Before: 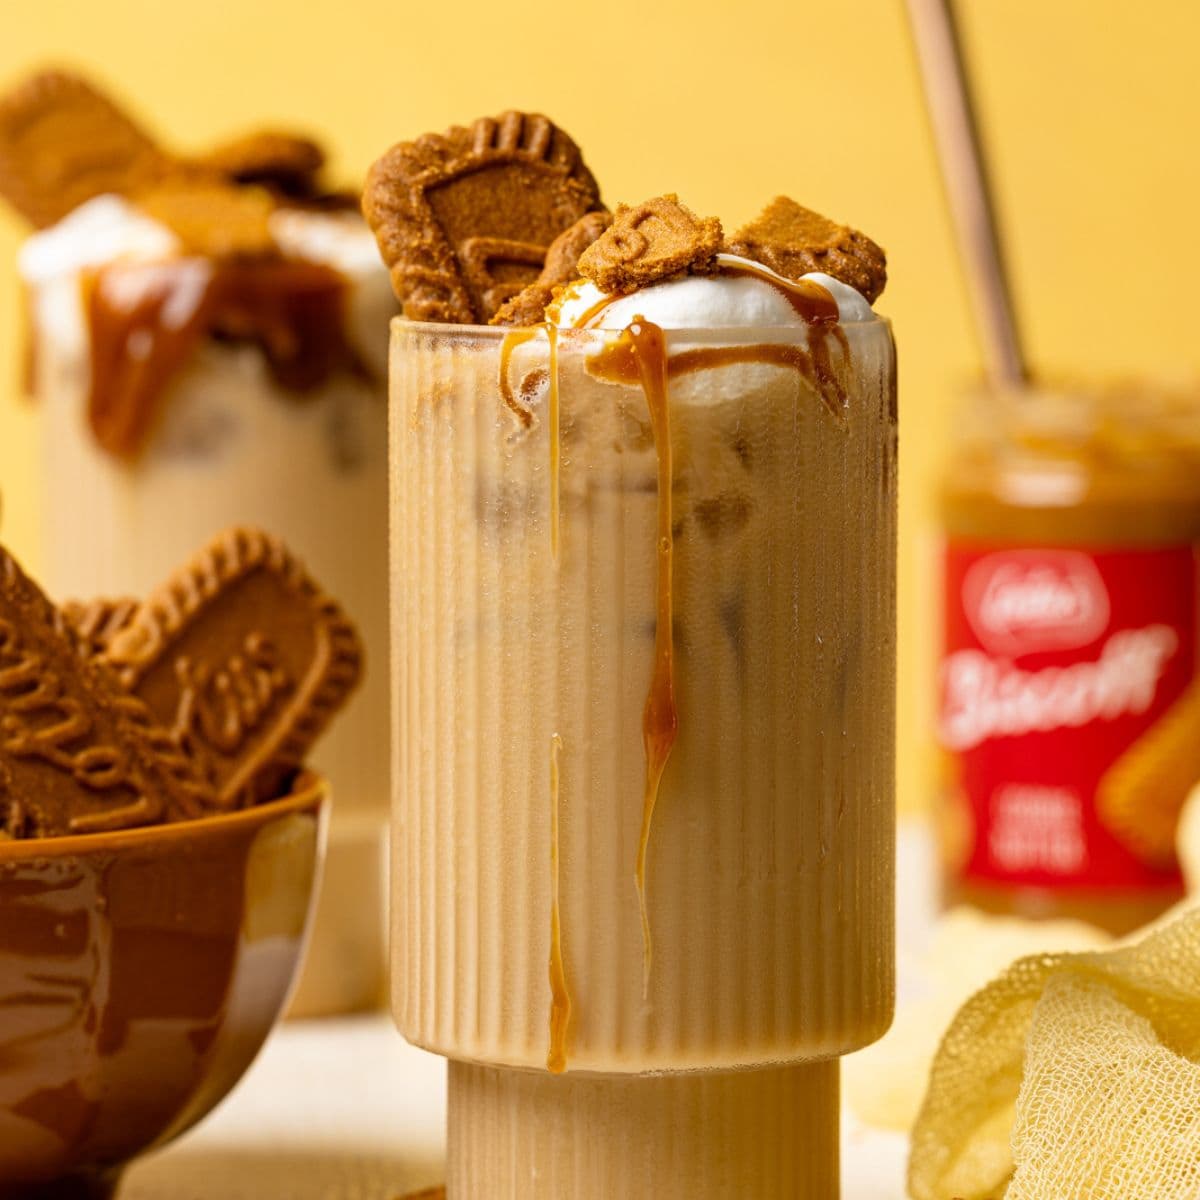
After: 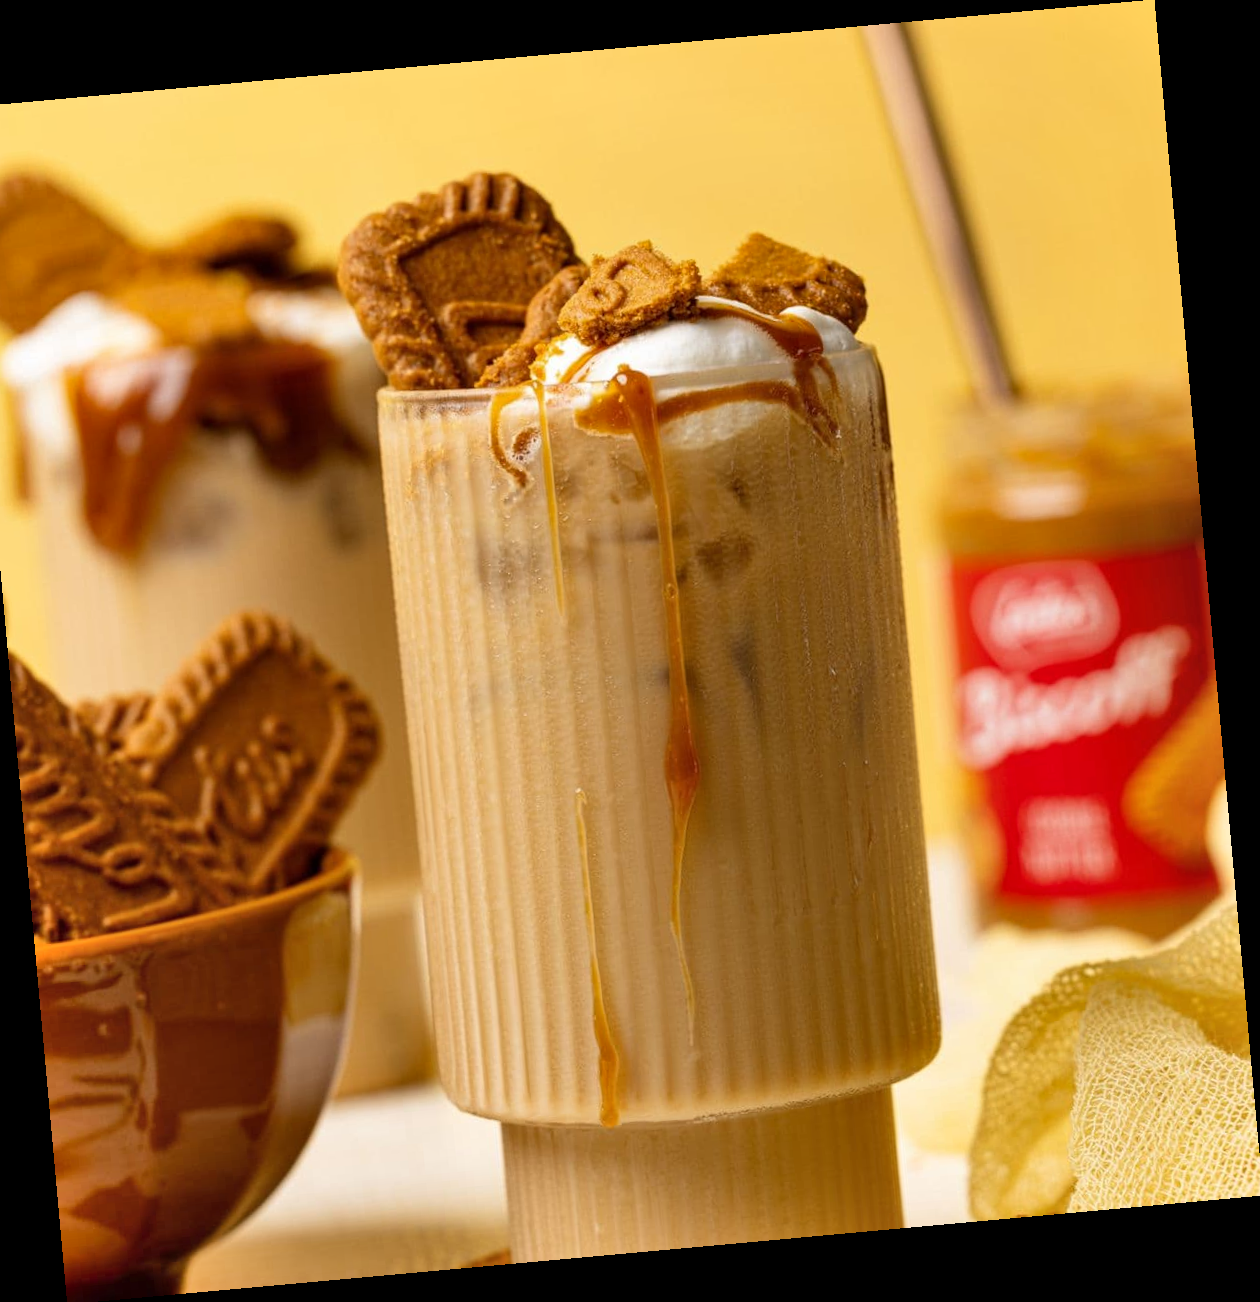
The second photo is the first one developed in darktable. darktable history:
rotate and perspective: rotation -5.2°, automatic cropping off
shadows and highlights: shadows 49, highlights -41, soften with gaussian
crop and rotate: left 3.238%
